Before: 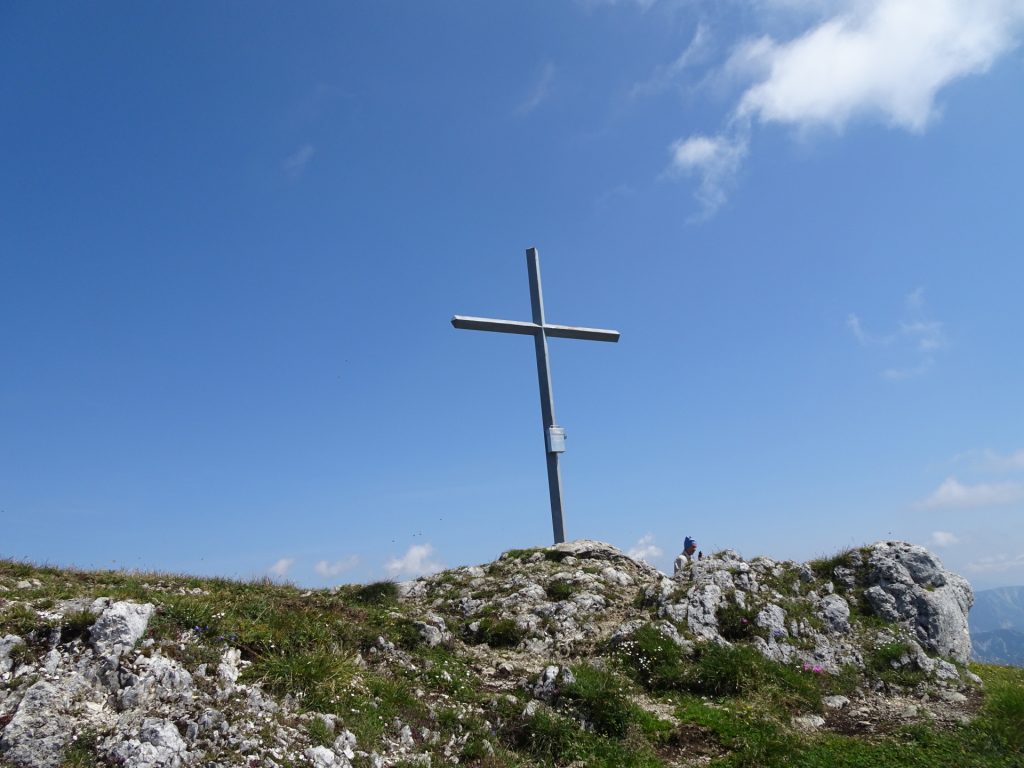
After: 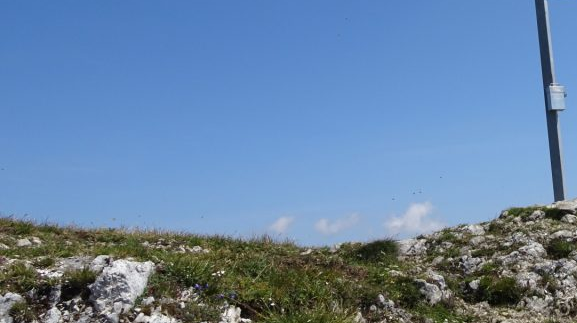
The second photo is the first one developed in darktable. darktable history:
crop: top 44.65%, right 43.622%, bottom 13.181%
